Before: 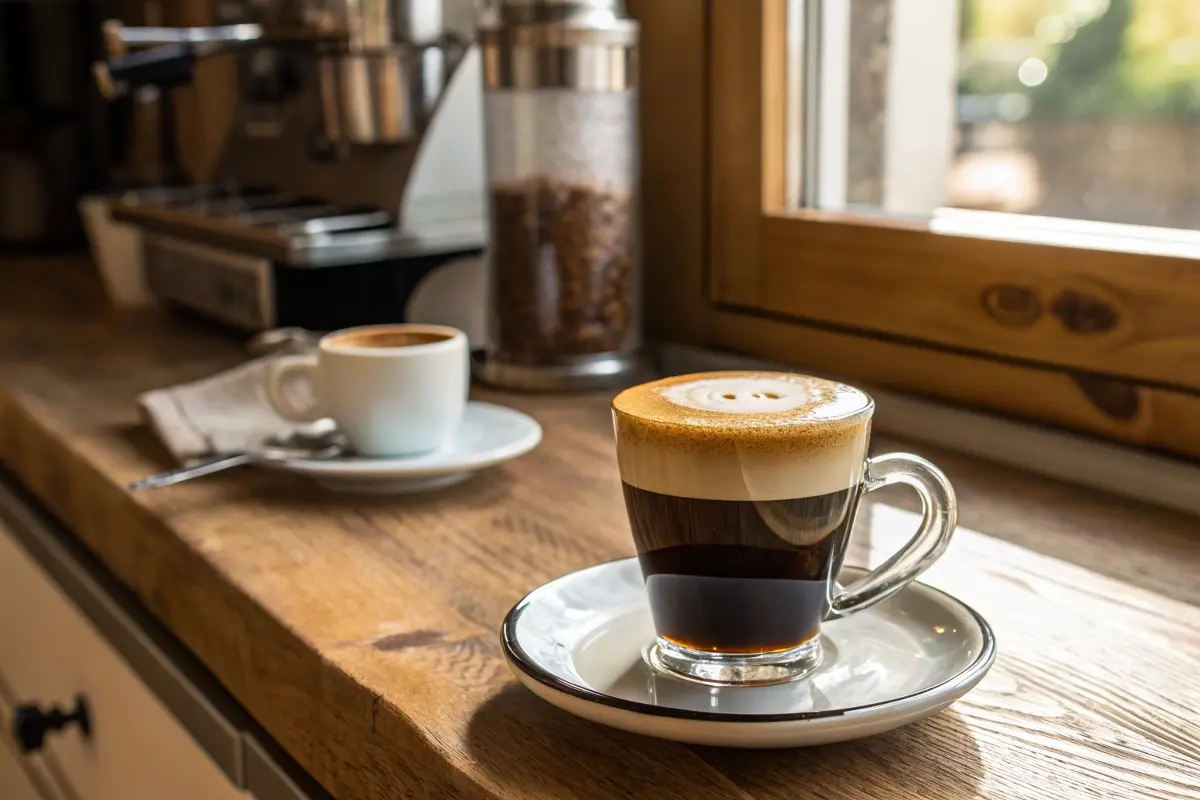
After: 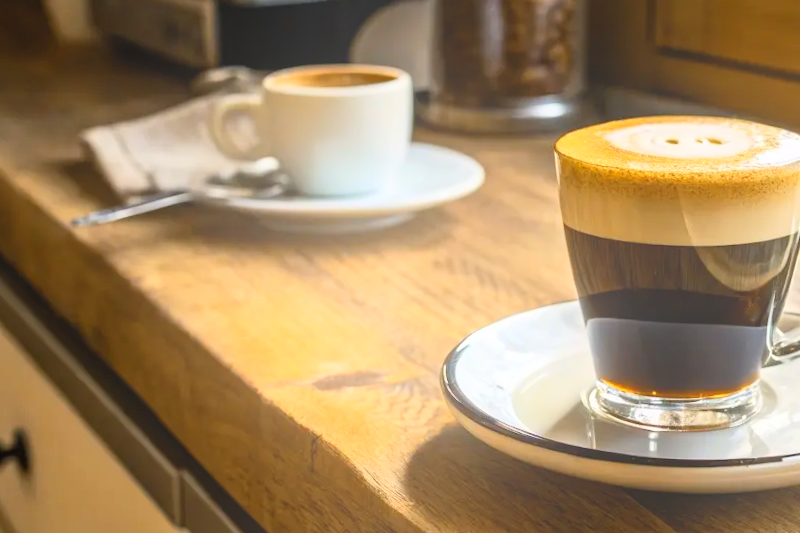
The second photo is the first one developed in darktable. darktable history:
color contrast: green-magenta contrast 0.8, blue-yellow contrast 1.1, unbound 0
contrast brightness saturation: contrast 0.2, brightness 0.16, saturation 0.22
bloom: on, module defaults
crop and rotate: angle -0.82°, left 3.85%, top 31.828%, right 27.992%
